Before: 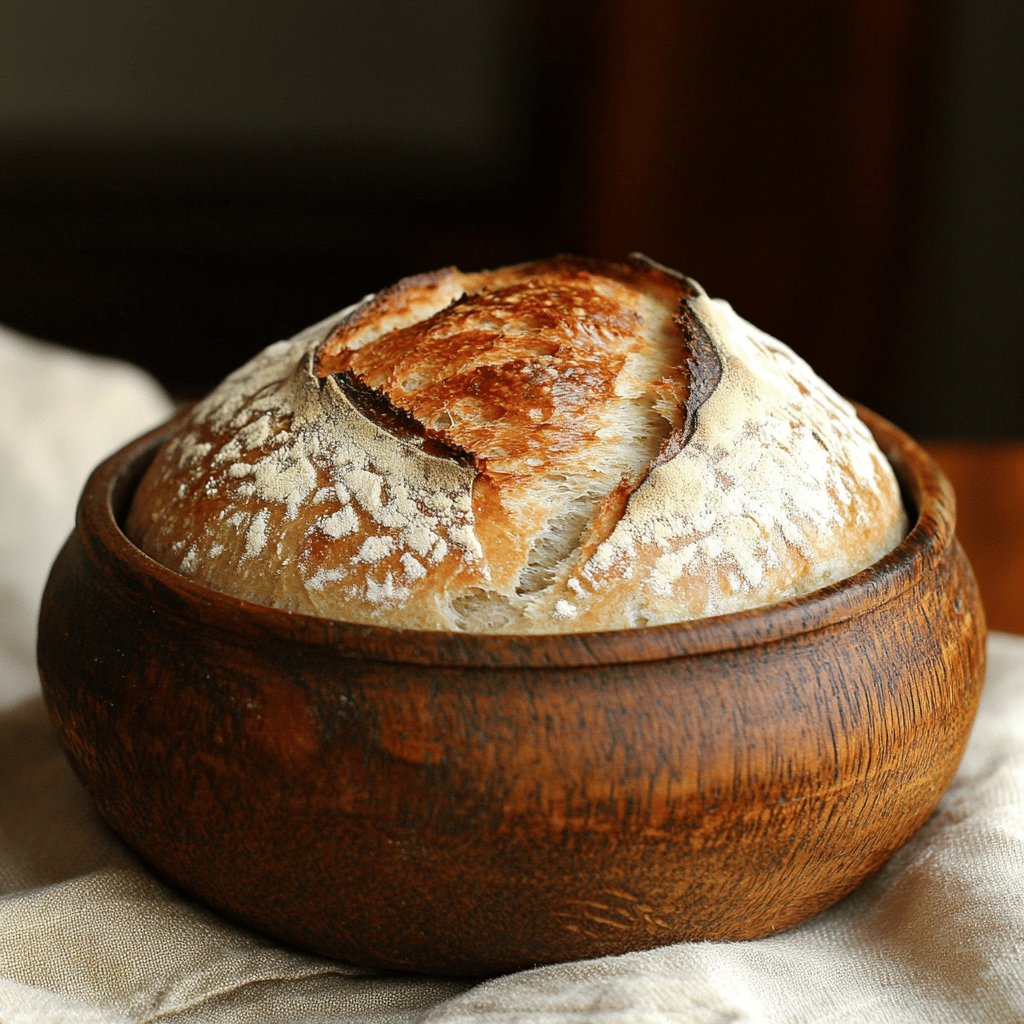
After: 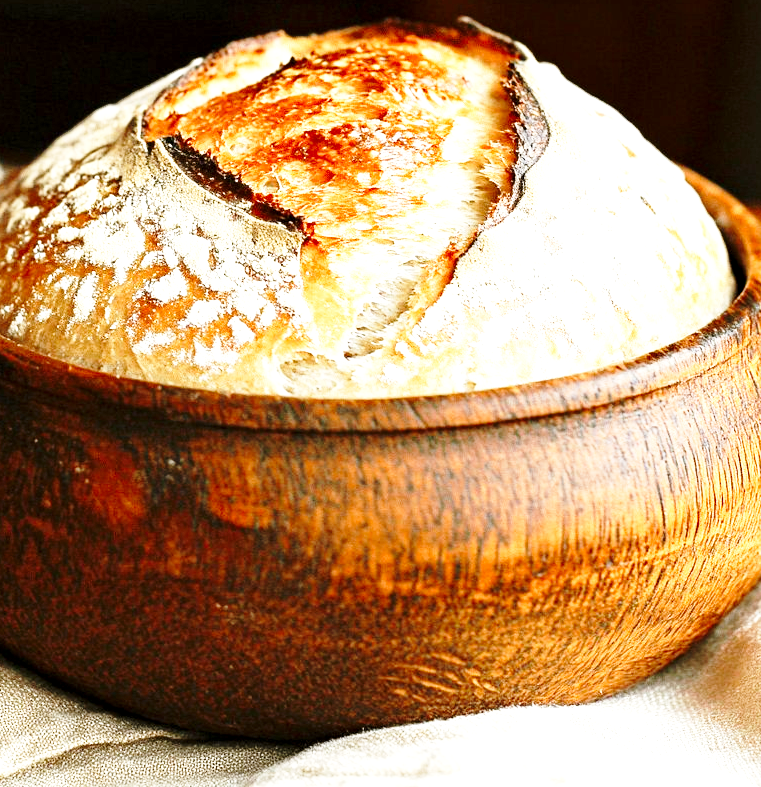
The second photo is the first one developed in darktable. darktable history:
exposure: black level correction 0.001, exposure 1.132 EV, compensate highlight preservation false
crop: left 16.841%, top 23.122%, right 8.771%
contrast equalizer: octaves 7, y [[0.48, 0.654, 0.731, 0.706, 0.772, 0.382], [0.55 ×6], [0 ×6], [0 ×6], [0 ×6]], mix 0.148
base curve: curves: ch0 [(0, 0) (0.028, 0.03) (0.121, 0.232) (0.46, 0.748) (0.859, 0.968) (1, 1)], preserve colors none
